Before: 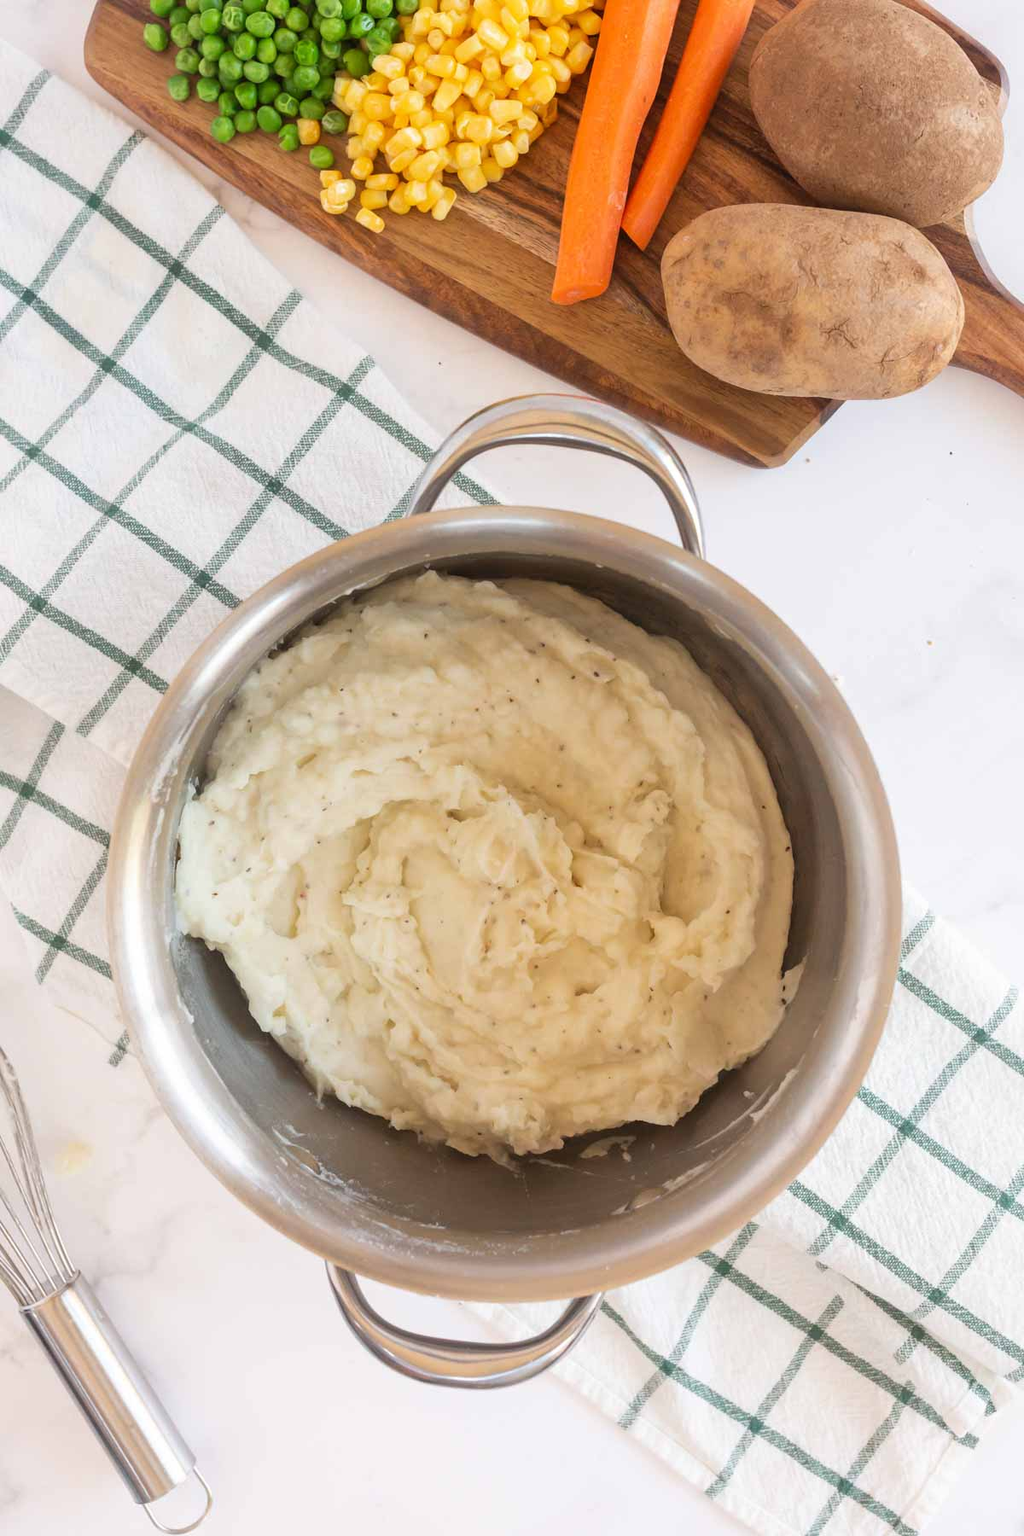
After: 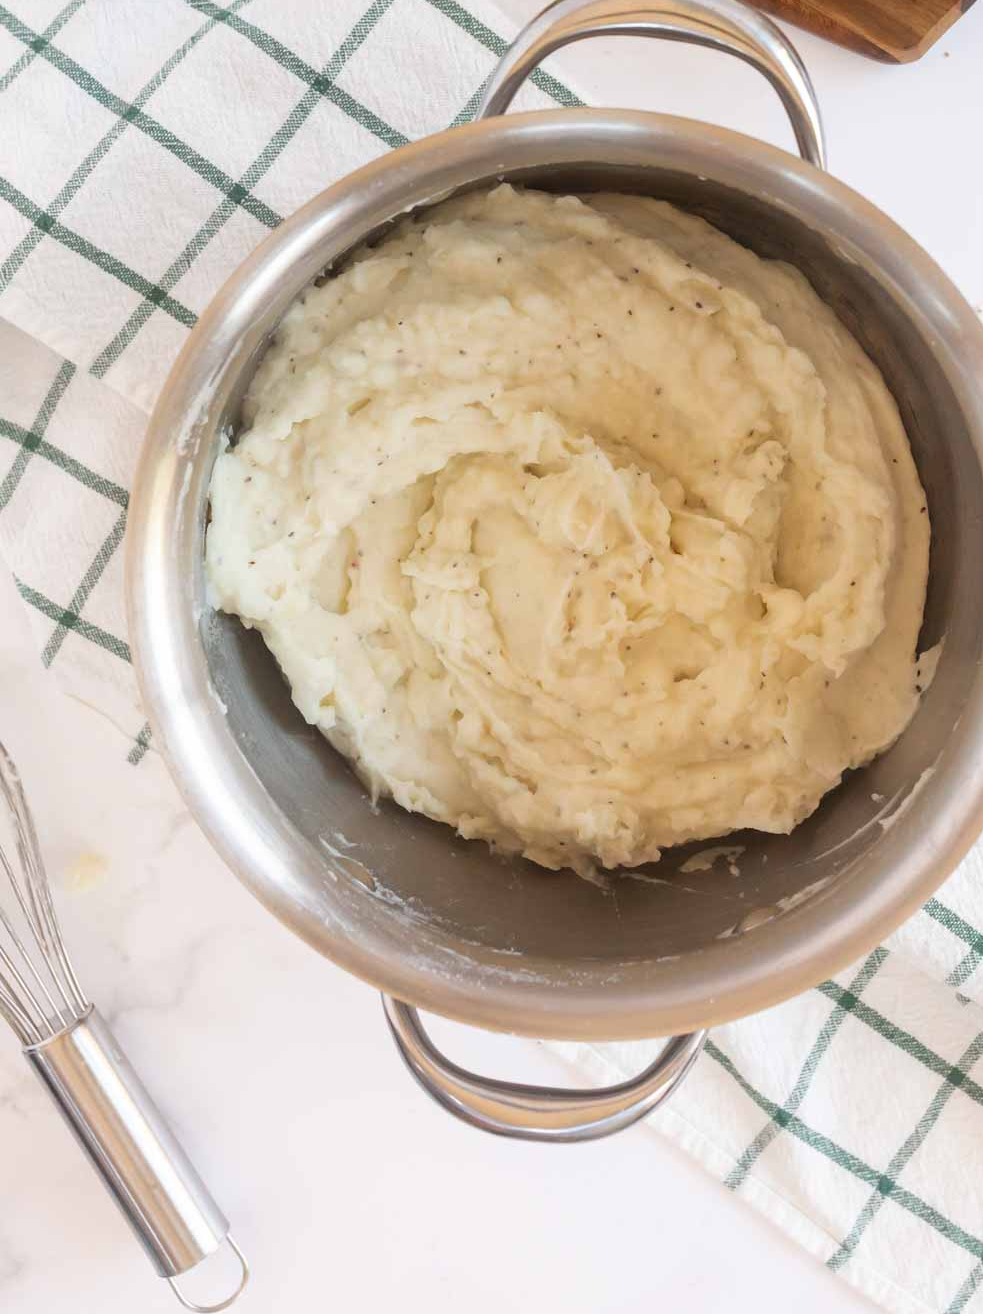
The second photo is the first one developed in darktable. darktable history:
crop: top 26.946%, right 18.017%
